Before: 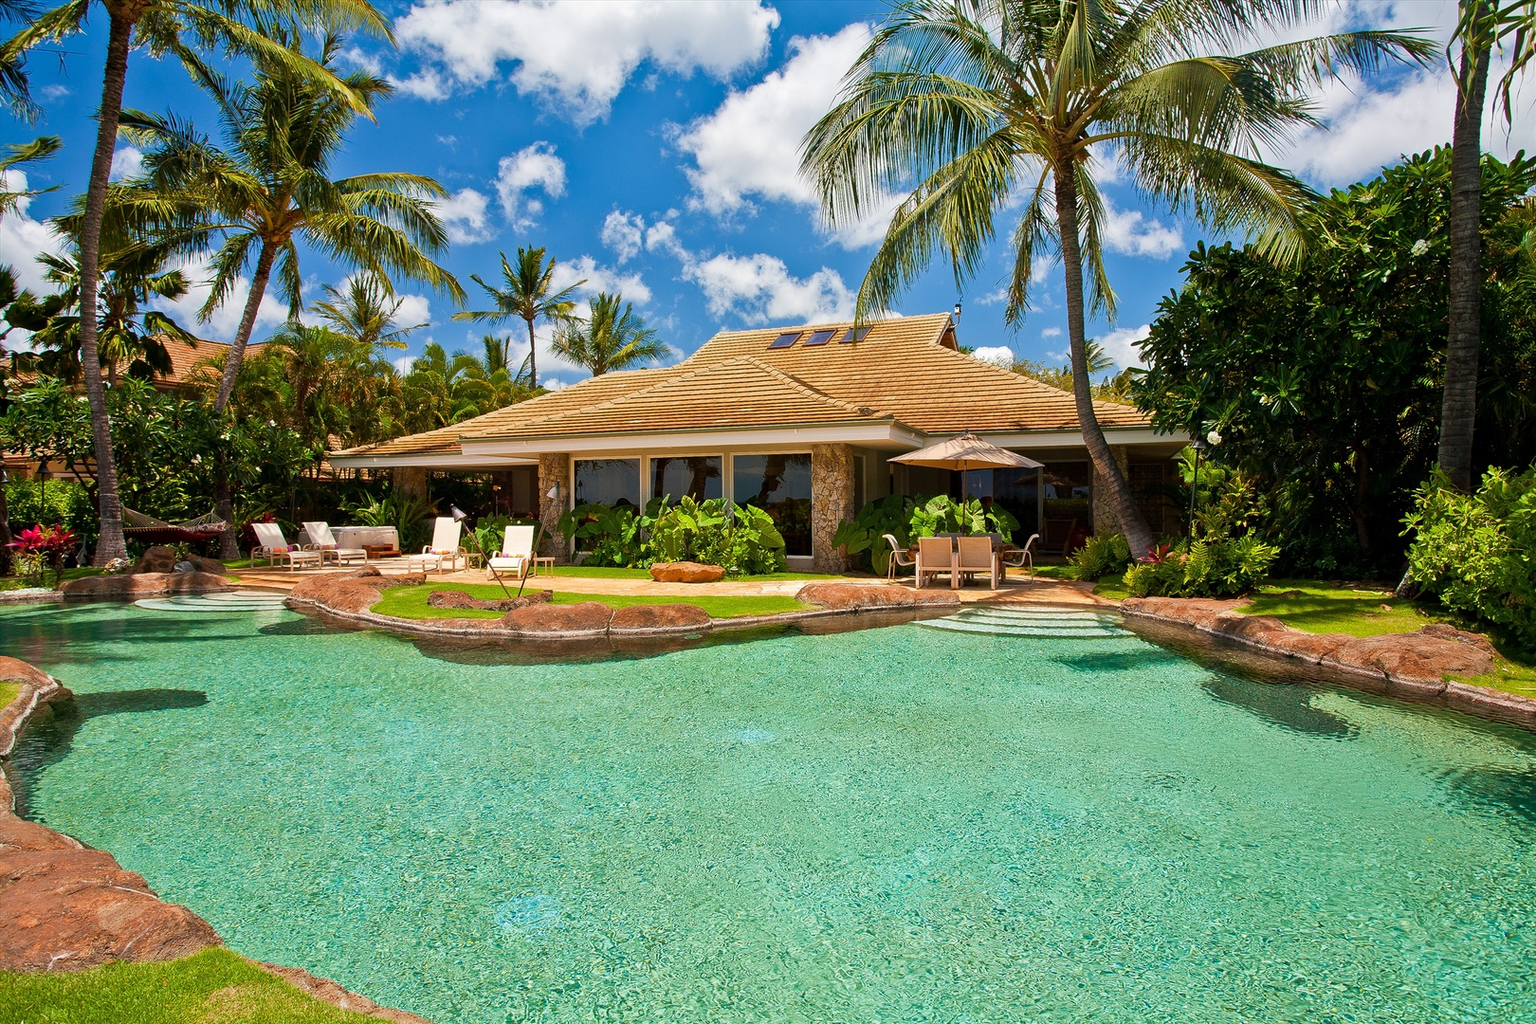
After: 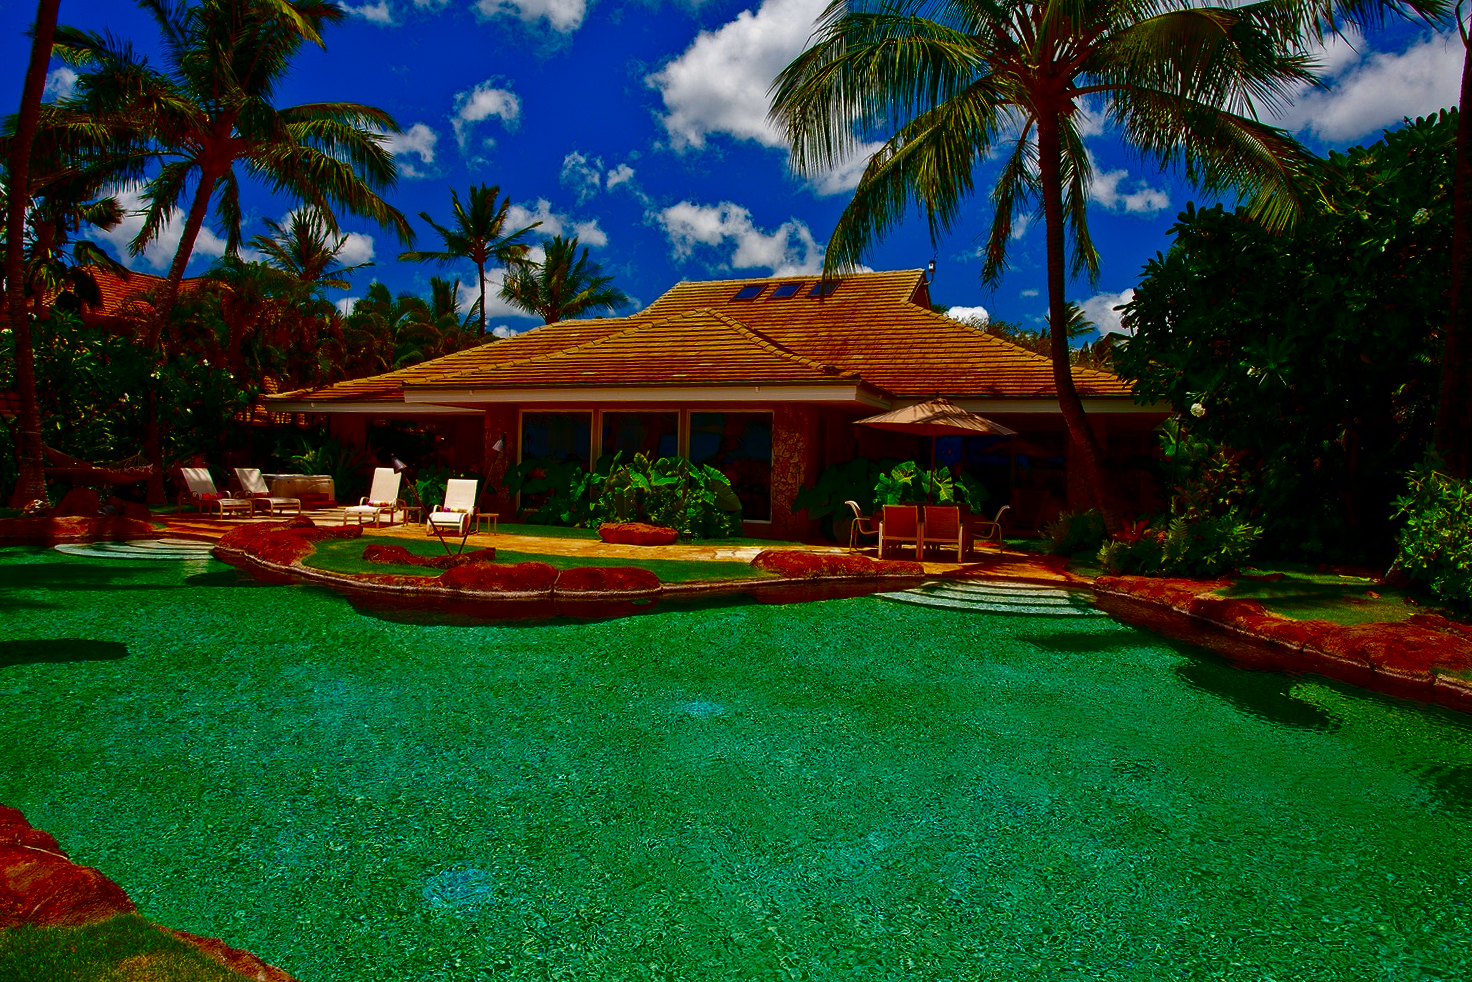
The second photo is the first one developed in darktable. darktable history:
crop and rotate: angle -1.84°, left 3.126%, top 4.129%, right 1.637%, bottom 0.603%
contrast brightness saturation: brightness -0.992, saturation 0.99
